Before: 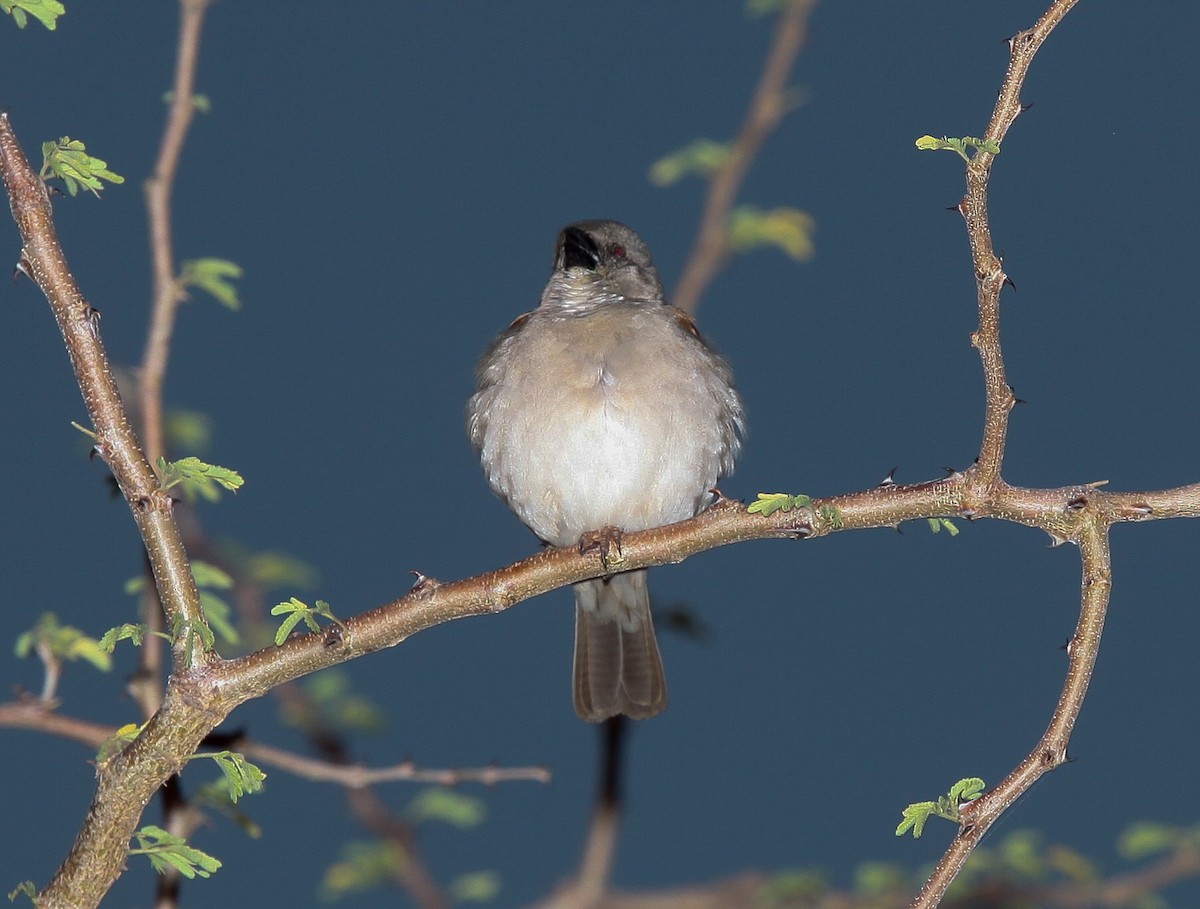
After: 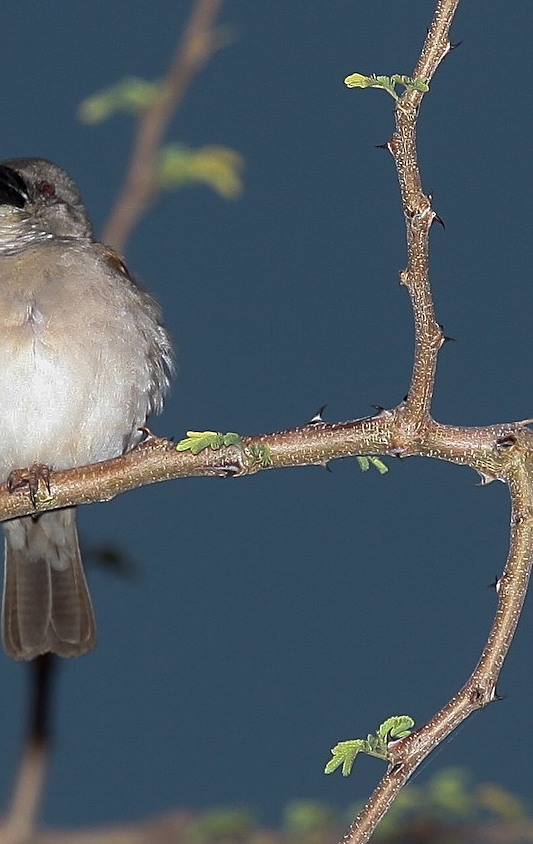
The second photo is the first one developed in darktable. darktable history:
crop: left 47.619%, top 6.853%, right 7.944%
sharpen: on, module defaults
